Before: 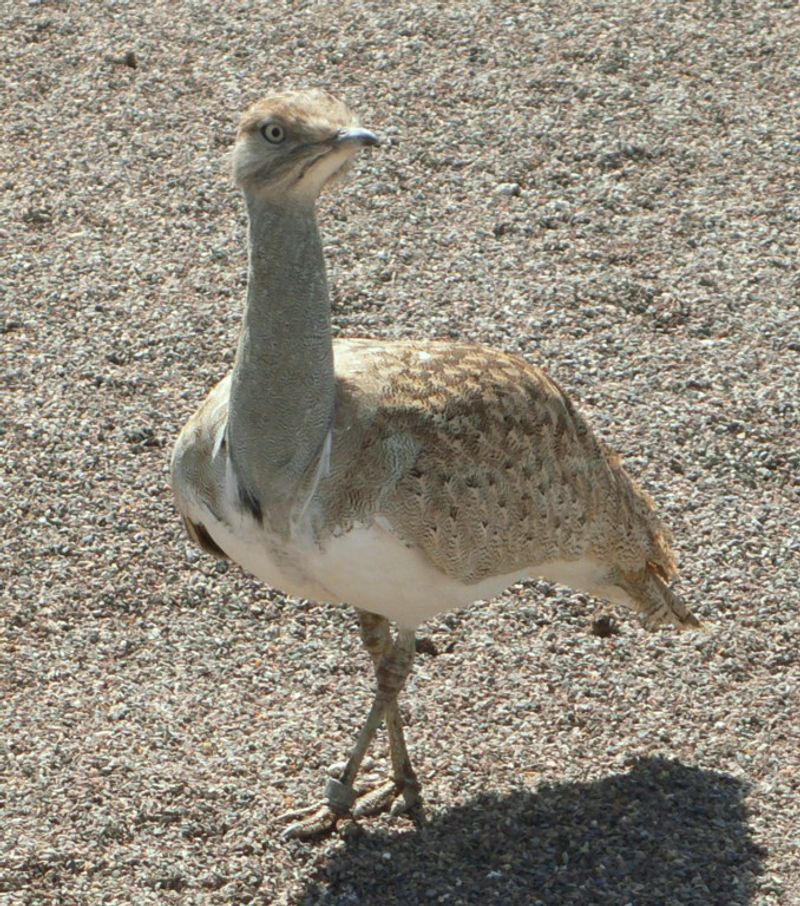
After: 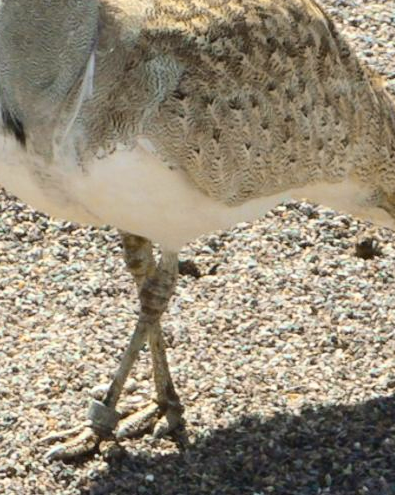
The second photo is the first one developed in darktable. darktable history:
crop: left 29.672%, top 41.786%, right 20.851%, bottom 3.487%
tone curve: curves: ch0 [(0, 0.023) (0.087, 0.065) (0.184, 0.168) (0.45, 0.54) (0.57, 0.683) (0.722, 0.825) (0.877, 0.948) (1, 1)]; ch1 [(0, 0) (0.388, 0.369) (0.45, 0.43) (0.505, 0.509) (0.534, 0.528) (0.657, 0.655) (1, 1)]; ch2 [(0, 0) (0.314, 0.223) (0.427, 0.405) (0.5, 0.5) (0.55, 0.566) (0.625, 0.657) (1, 1)], color space Lab, independent channels, preserve colors none
